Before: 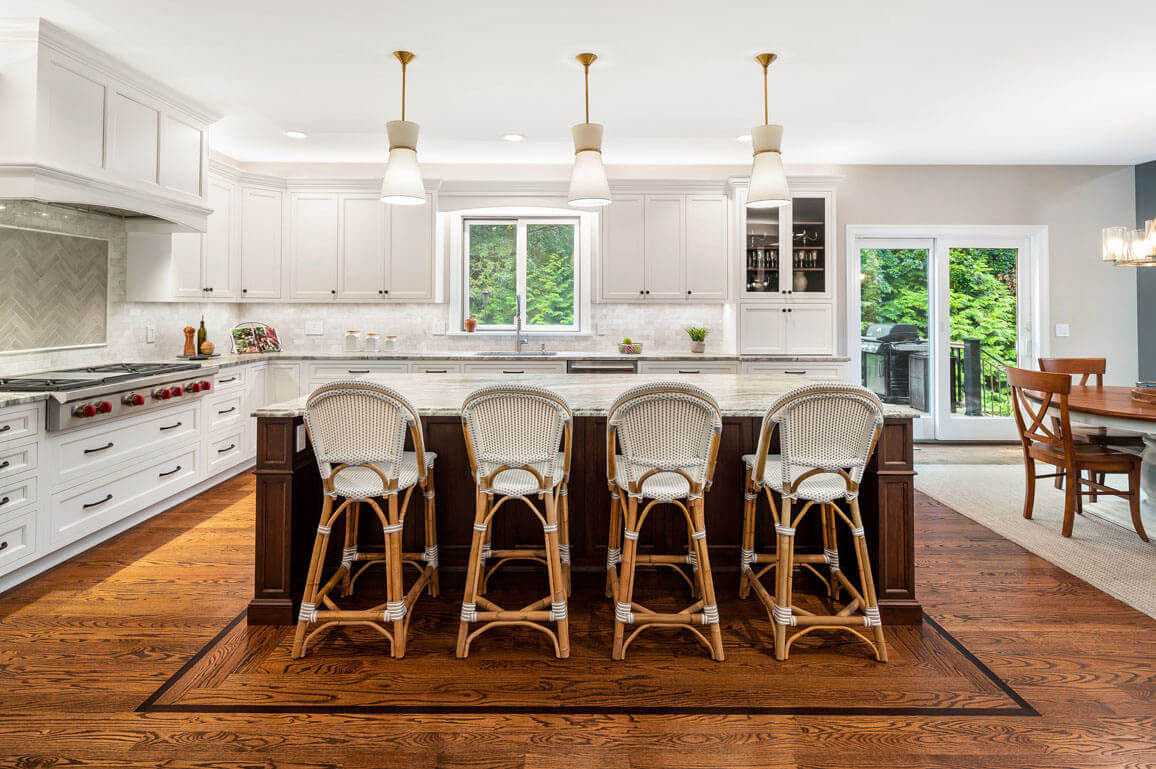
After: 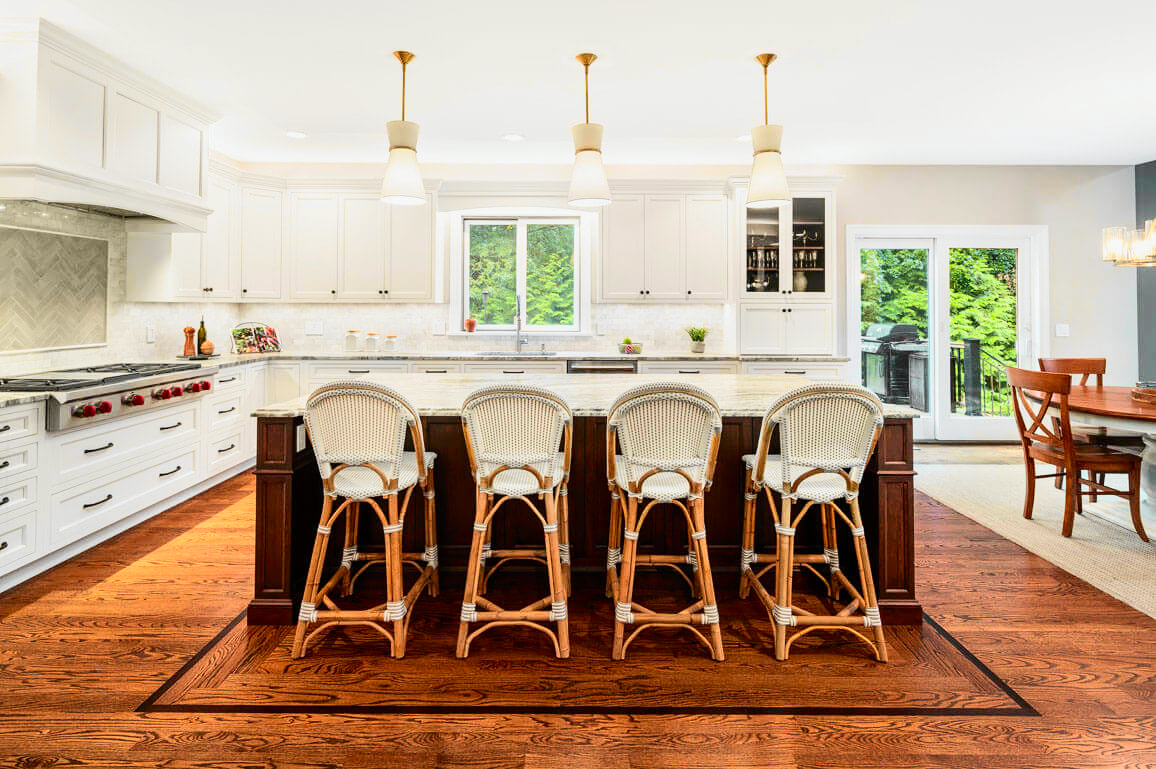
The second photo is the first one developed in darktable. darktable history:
tone curve: curves: ch0 [(0, 0) (0.131, 0.116) (0.316, 0.345) (0.501, 0.584) (0.629, 0.732) (0.812, 0.888) (1, 0.974)]; ch1 [(0, 0) (0.366, 0.367) (0.475, 0.462) (0.494, 0.496) (0.504, 0.499) (0.553, 0.584) (1, 1)]; ch2 [(0, 0) (0.333, 0.346) (0.375, 0.375) (0.424, 0.43) (0.476, 0.492) (0.502, 0.502) (0.533, 0.556) (0.566, 0.599) (0.614, 0.653) (1, 1)], color space Lab, independent channels, preserve colors none
